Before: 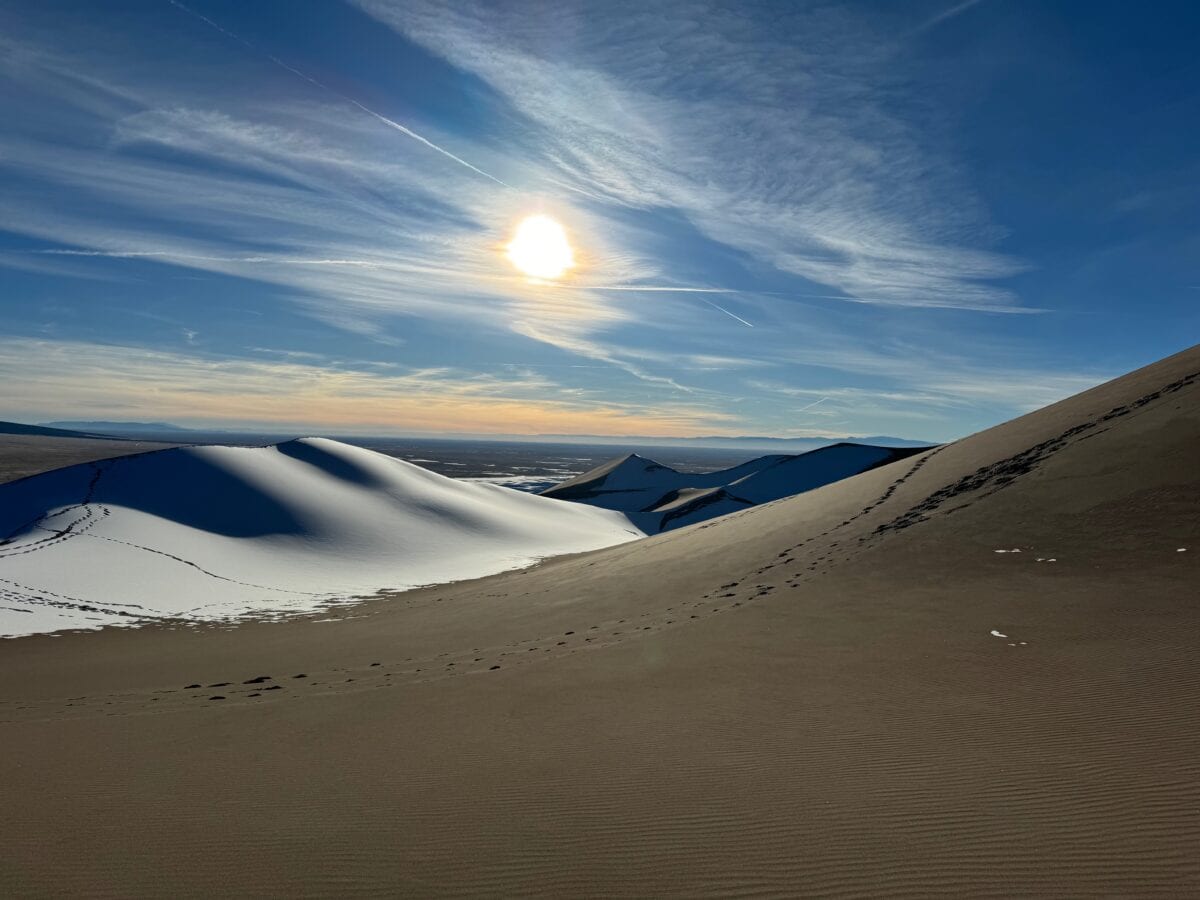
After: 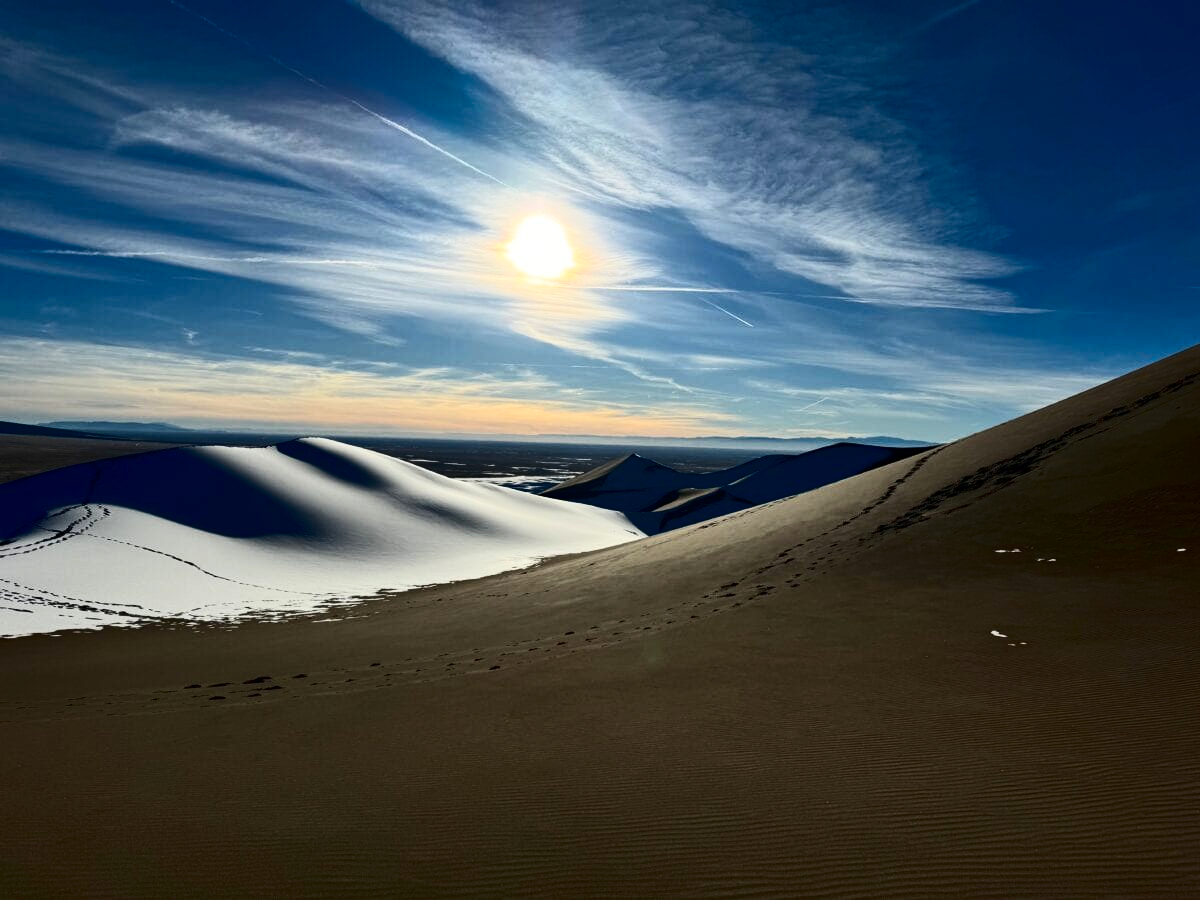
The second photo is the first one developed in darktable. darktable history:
contrast brightness saturation: contrast 0.331, brightness -0.085, saturation 0.175
